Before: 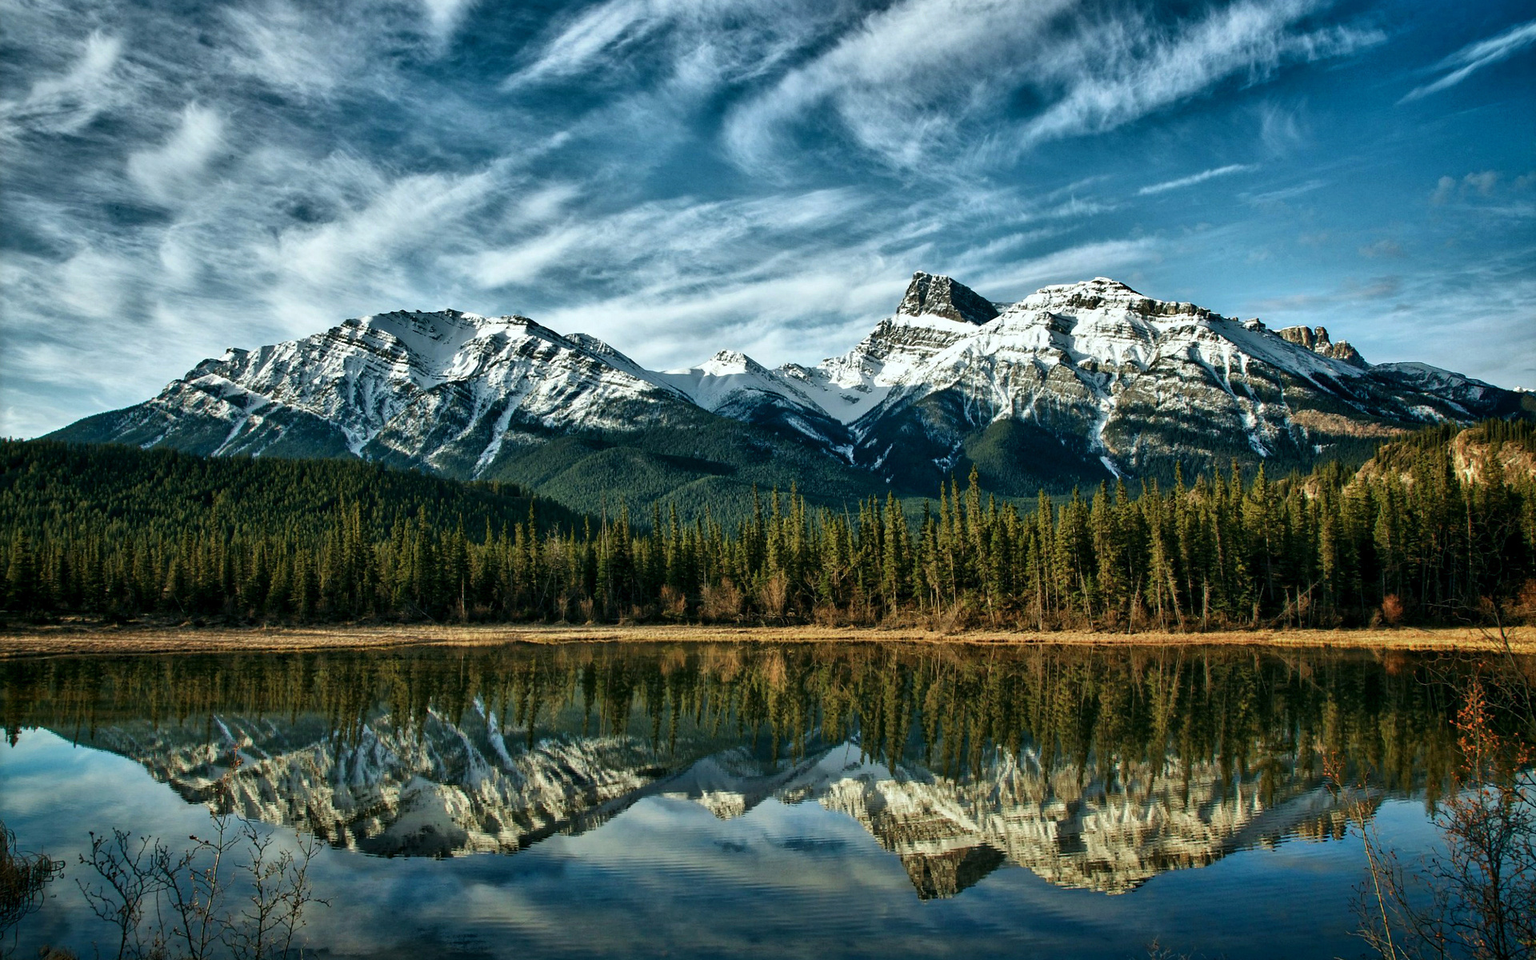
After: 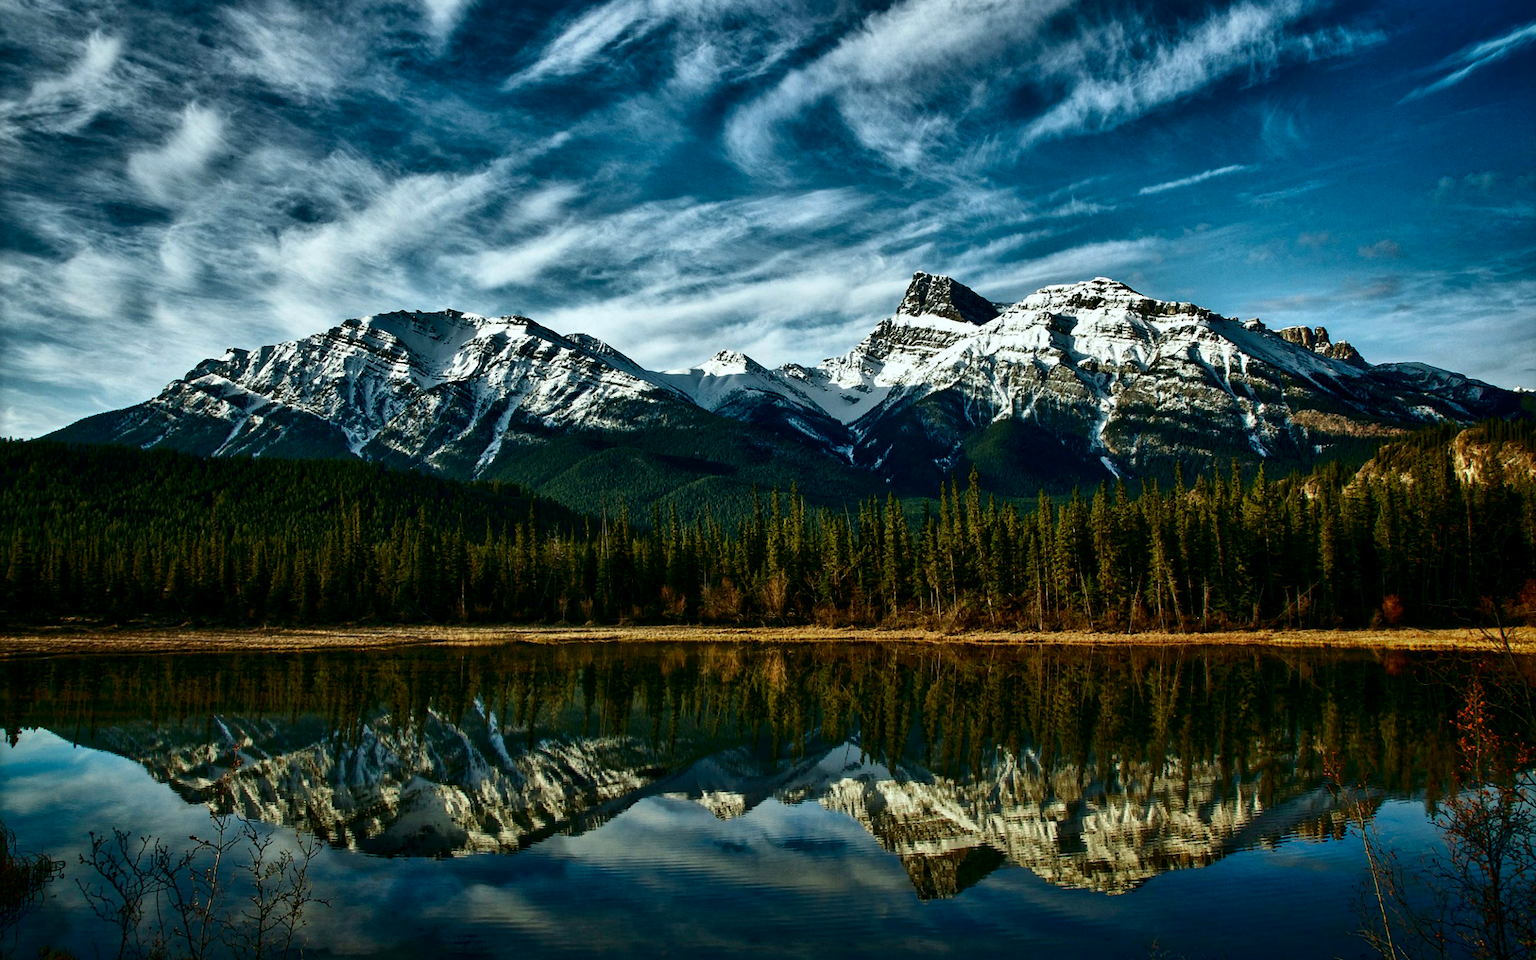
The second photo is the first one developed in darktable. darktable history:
contrast brightness saturation: contrast 0.129, brightness -0.241, saturation 0.14
